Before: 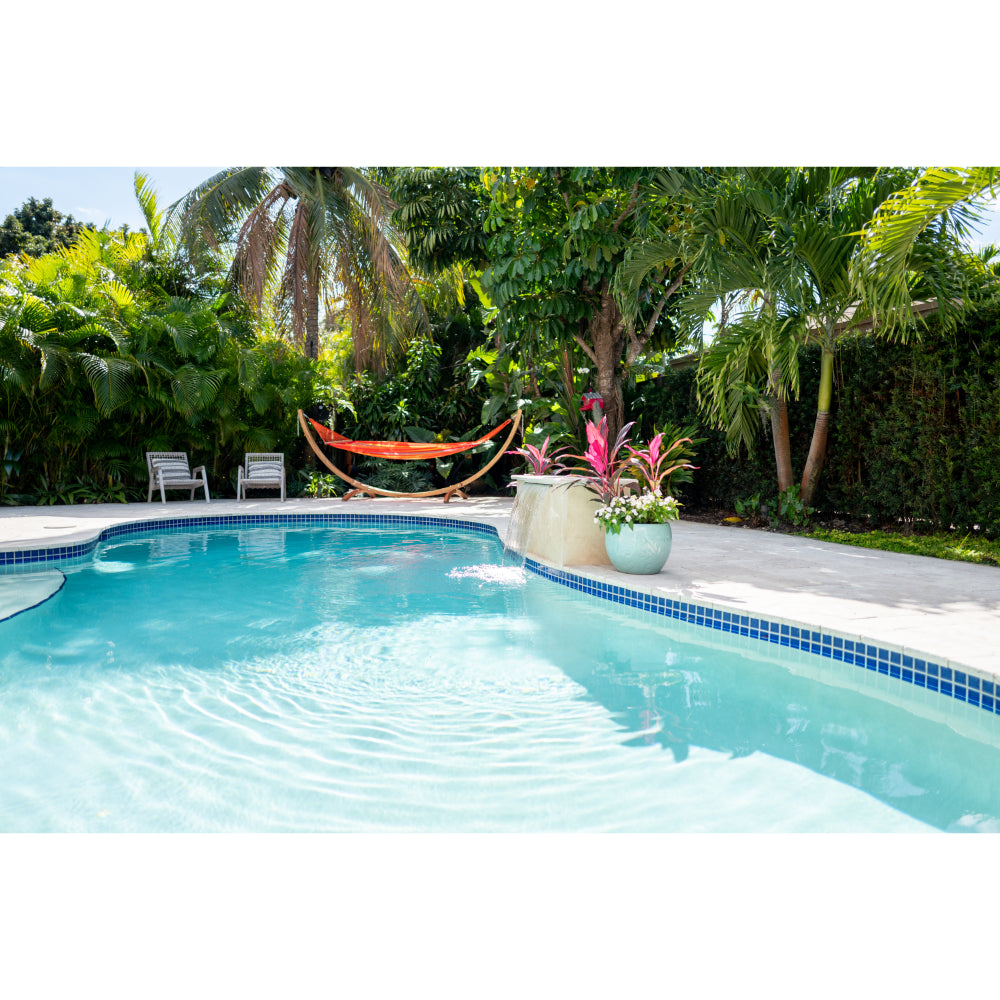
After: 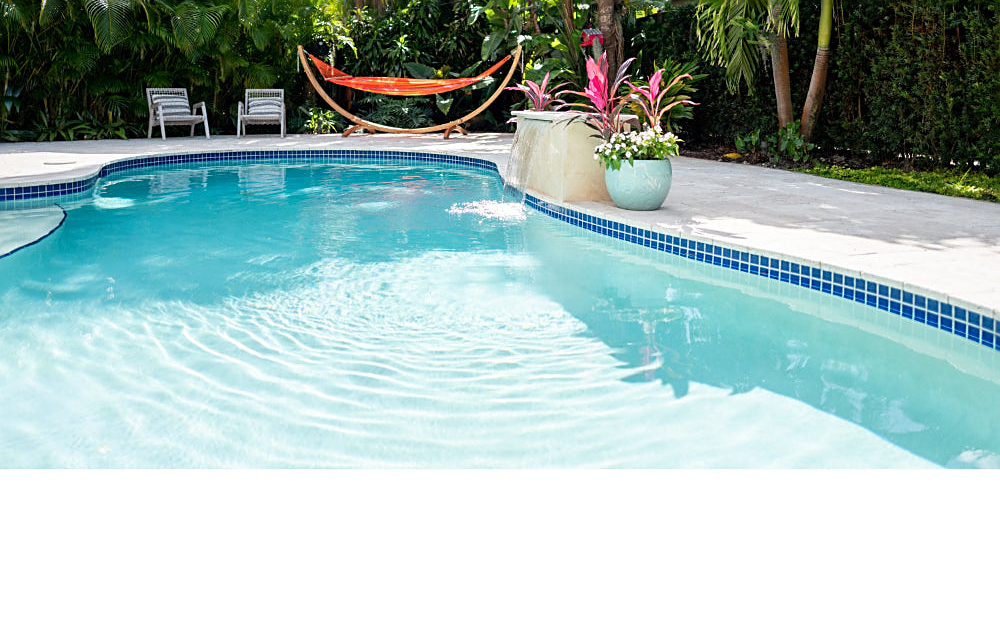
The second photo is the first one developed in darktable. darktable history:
sharpen: on, module defaults
crop and rotate: top 36.435%
